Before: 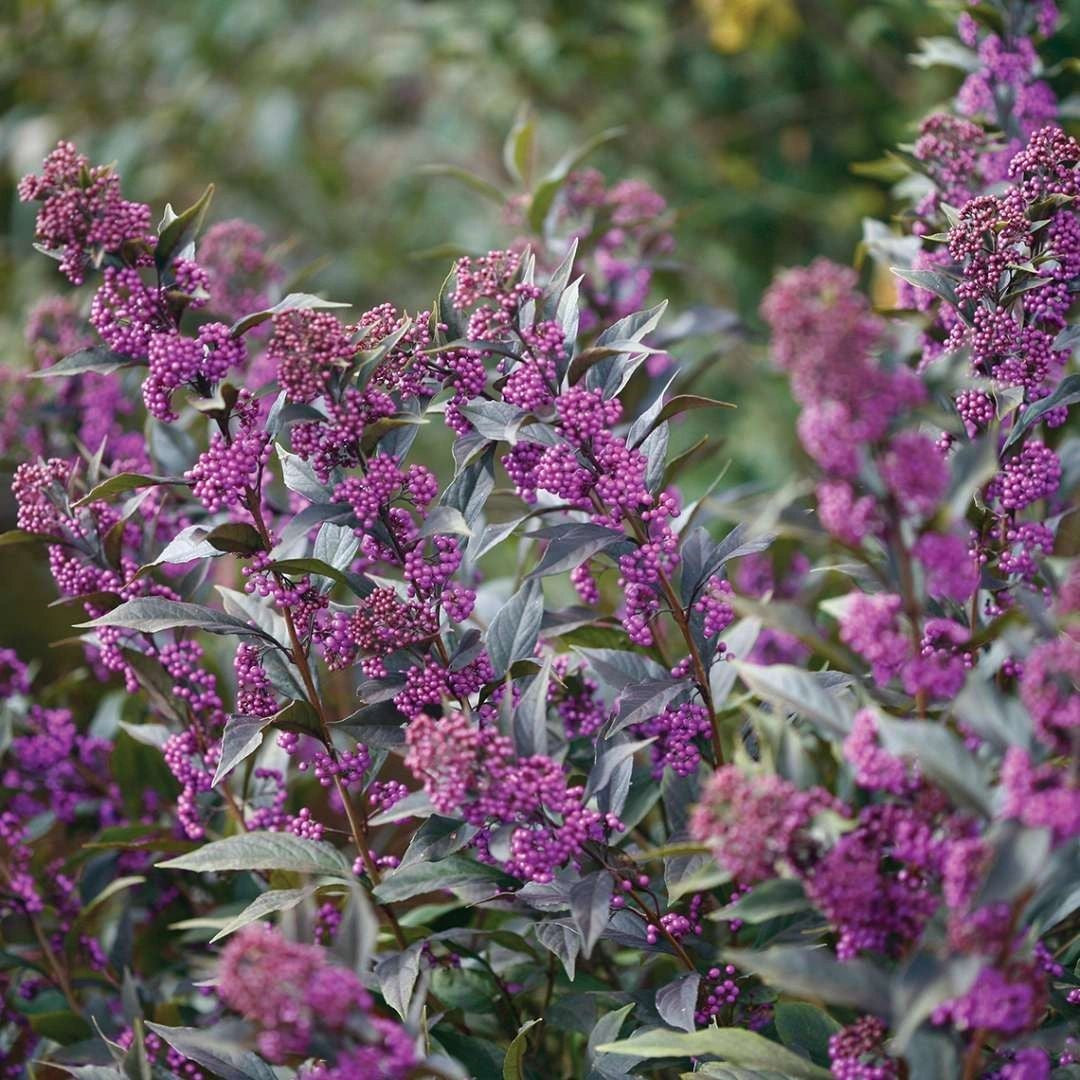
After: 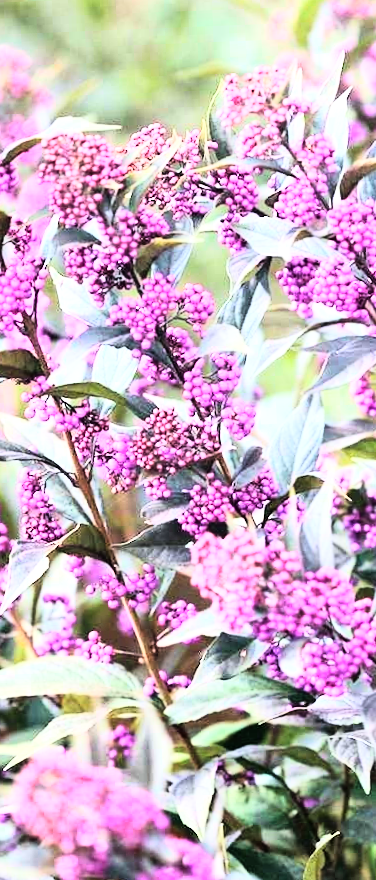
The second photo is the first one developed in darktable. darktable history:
rotate and perspective: rotation -2.29°, automatic cropping off
rgb curve: curves: ch0 [(0, 0) (0.21, 0.15) (0.24, 0.21) (0.5, 0.75) (0.75, 0.96) (0.89, 0.99) (1, 1)]; ch1 [(0, 0.02) (0.21, 0.13) (0.25, 0.2) (0.5, 0.67) (0.75, 0.9) (0.89, 0.97) (1, 1)]; ch2 [(0, 0.02) (0.21, 0.13) (0.25, 0.2) (0.5, 0.67) (0.75, 0.9) (0.89, 0.97) (1, 1)], compensate middle gray true
crop and rotate: left 21.77%, top 18.528%, right 44.676%, bottom 2.997%
exposure: exposure 1 EV, compensate highlight preservation false
